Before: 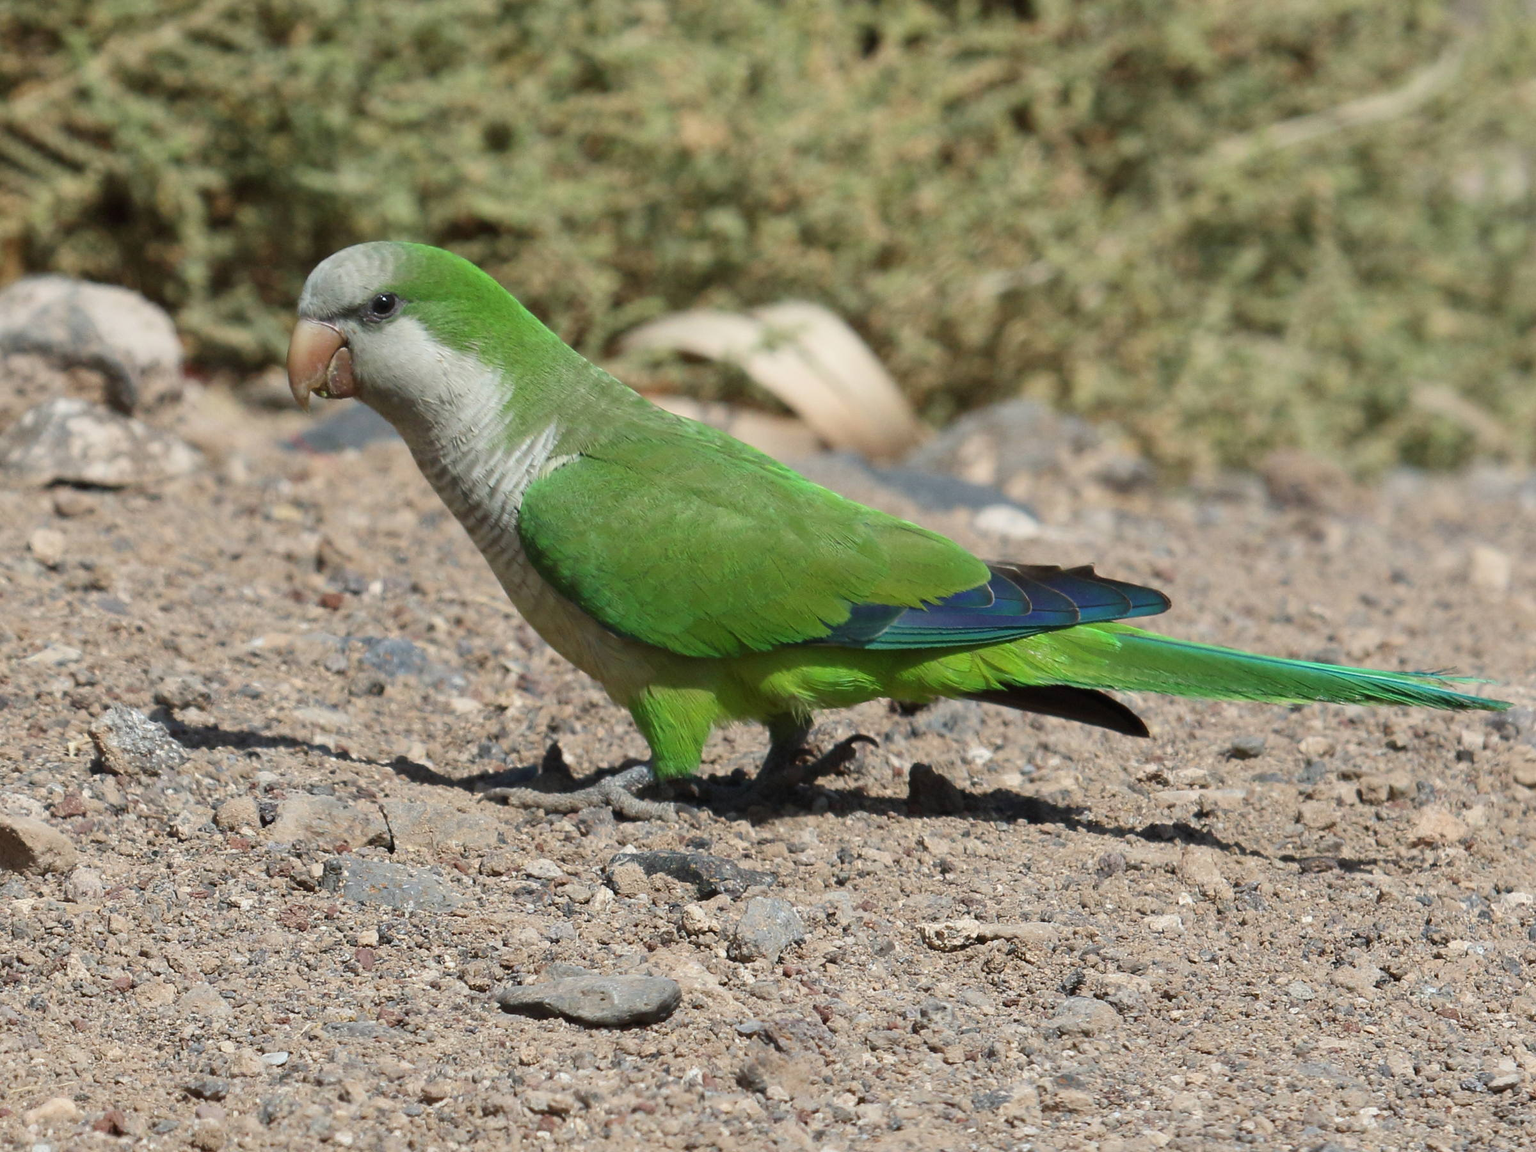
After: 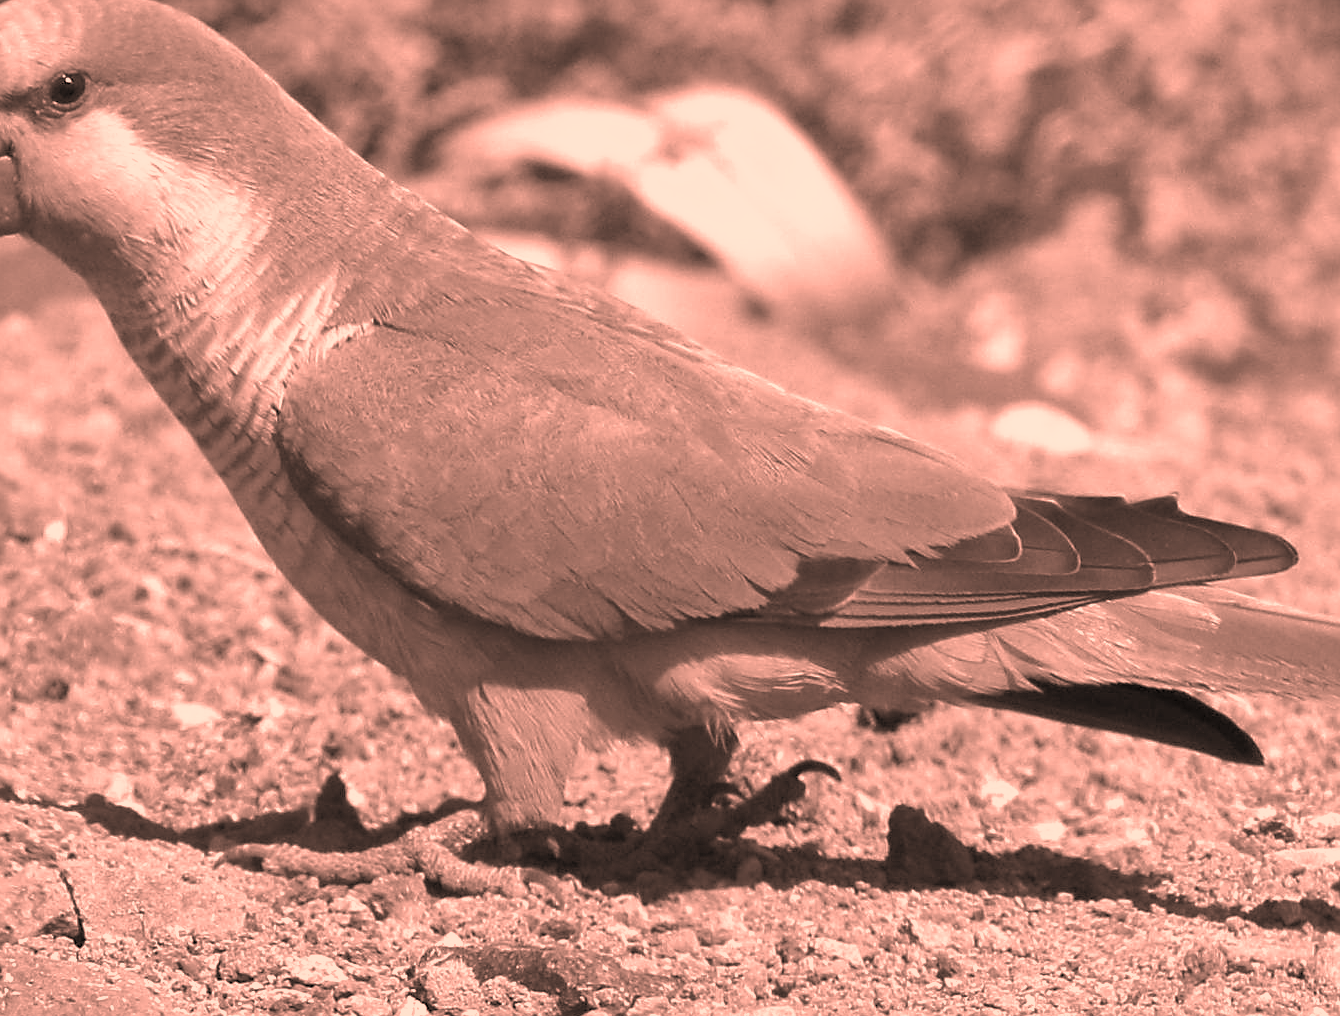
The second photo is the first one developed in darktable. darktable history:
crop and rotate: left 22.167%, top 21.519%, right 21.996%, bottom 22.031%
color zones: curves: ch1 [(0.24, 0.634) (0.75, 0.5)]; ch2 [(0.253, 0.437) (0.745, 0.491)]
shadows and highlights: on, module defaults
contrast brightness saturation: saturation -0.996
sharpen: on, module defaults
exposure: black level correction 0, exposure 0.704 EV, compensate highlight preservation false
color correction: highlights a* 39.78, highlights b* 39.53, saturation 0.686
